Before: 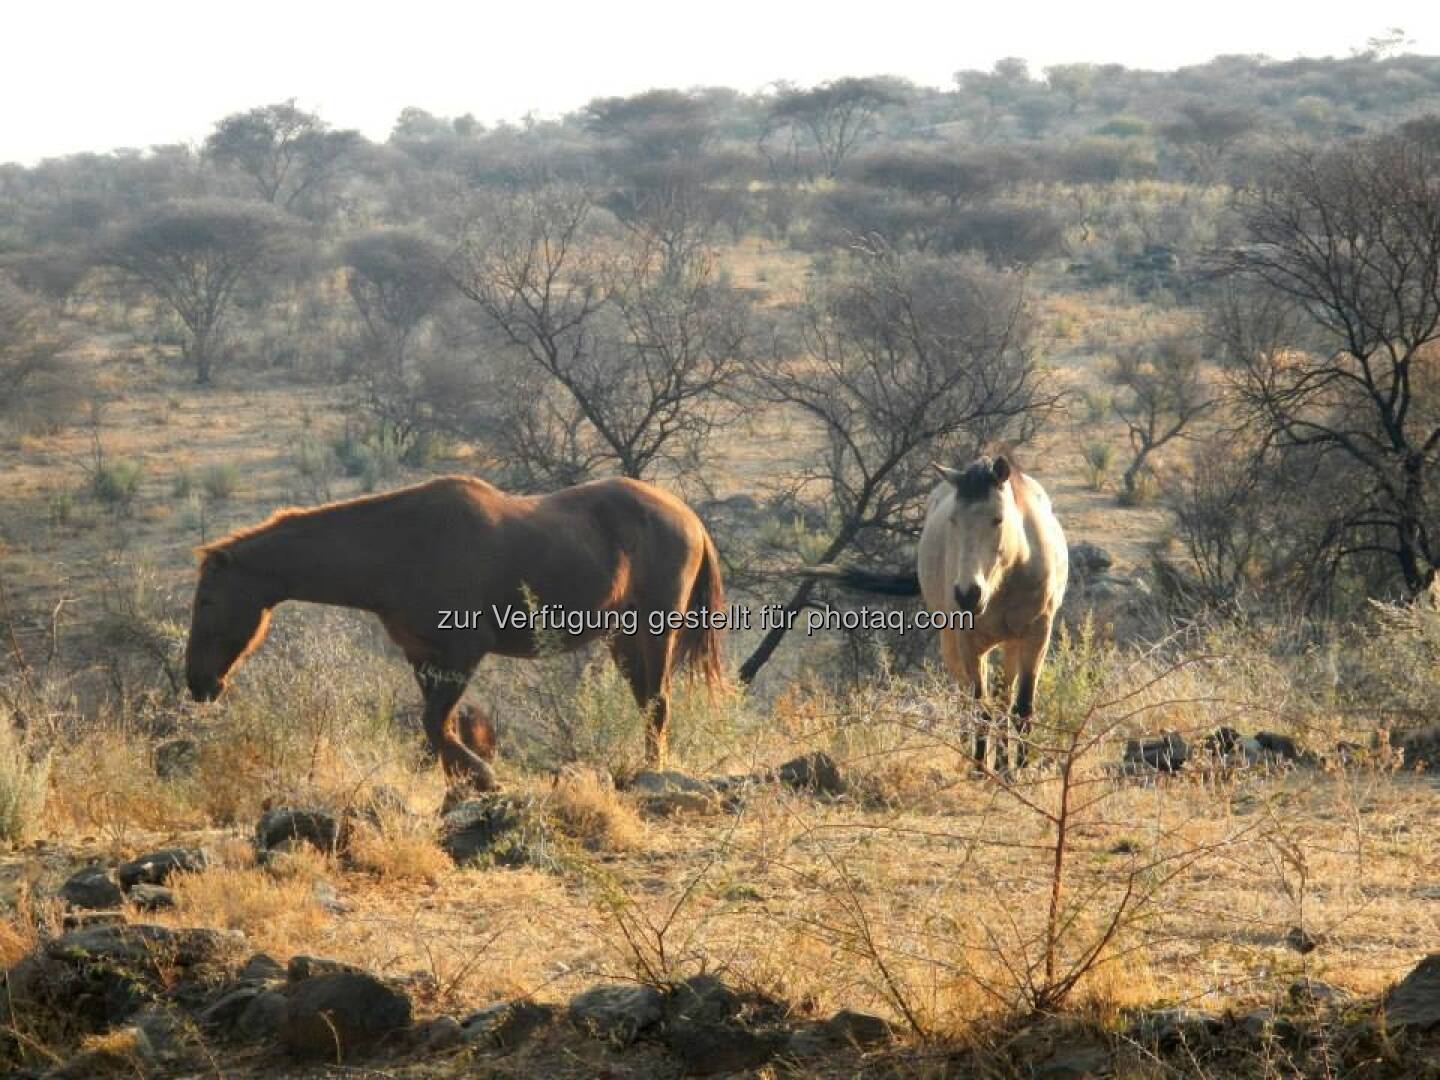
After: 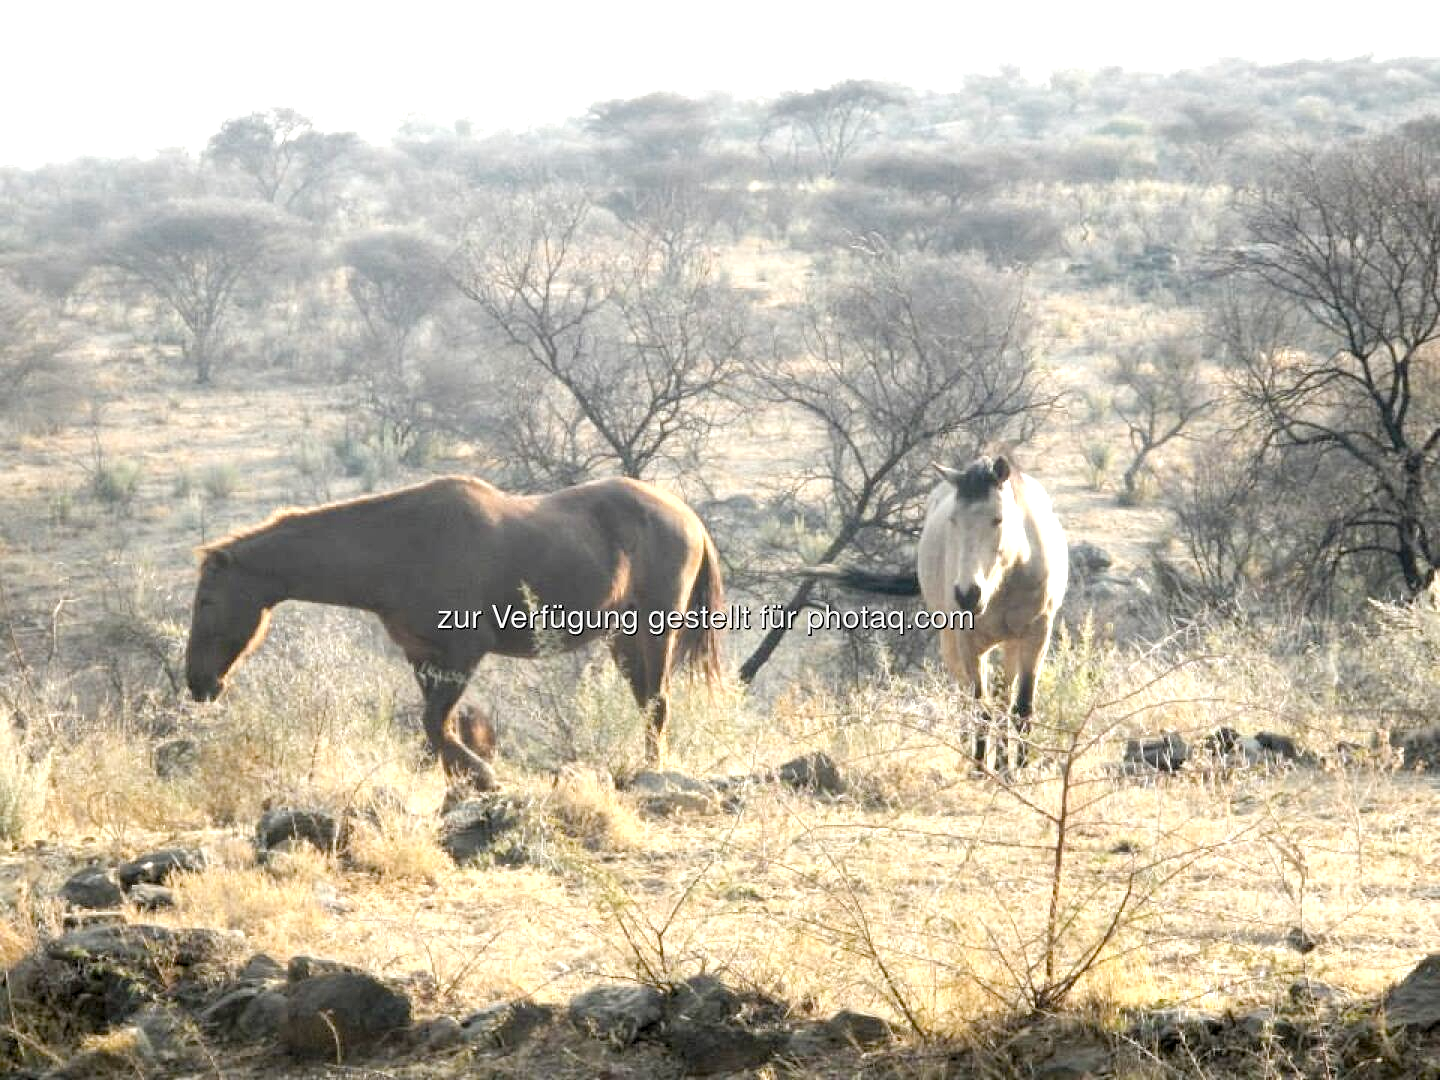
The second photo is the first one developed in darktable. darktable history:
levels: levels [0.129, 0.519, 0.867]
contrast brightness saturation: contrast 0.07, brightness -0.14, saturation 0.11
